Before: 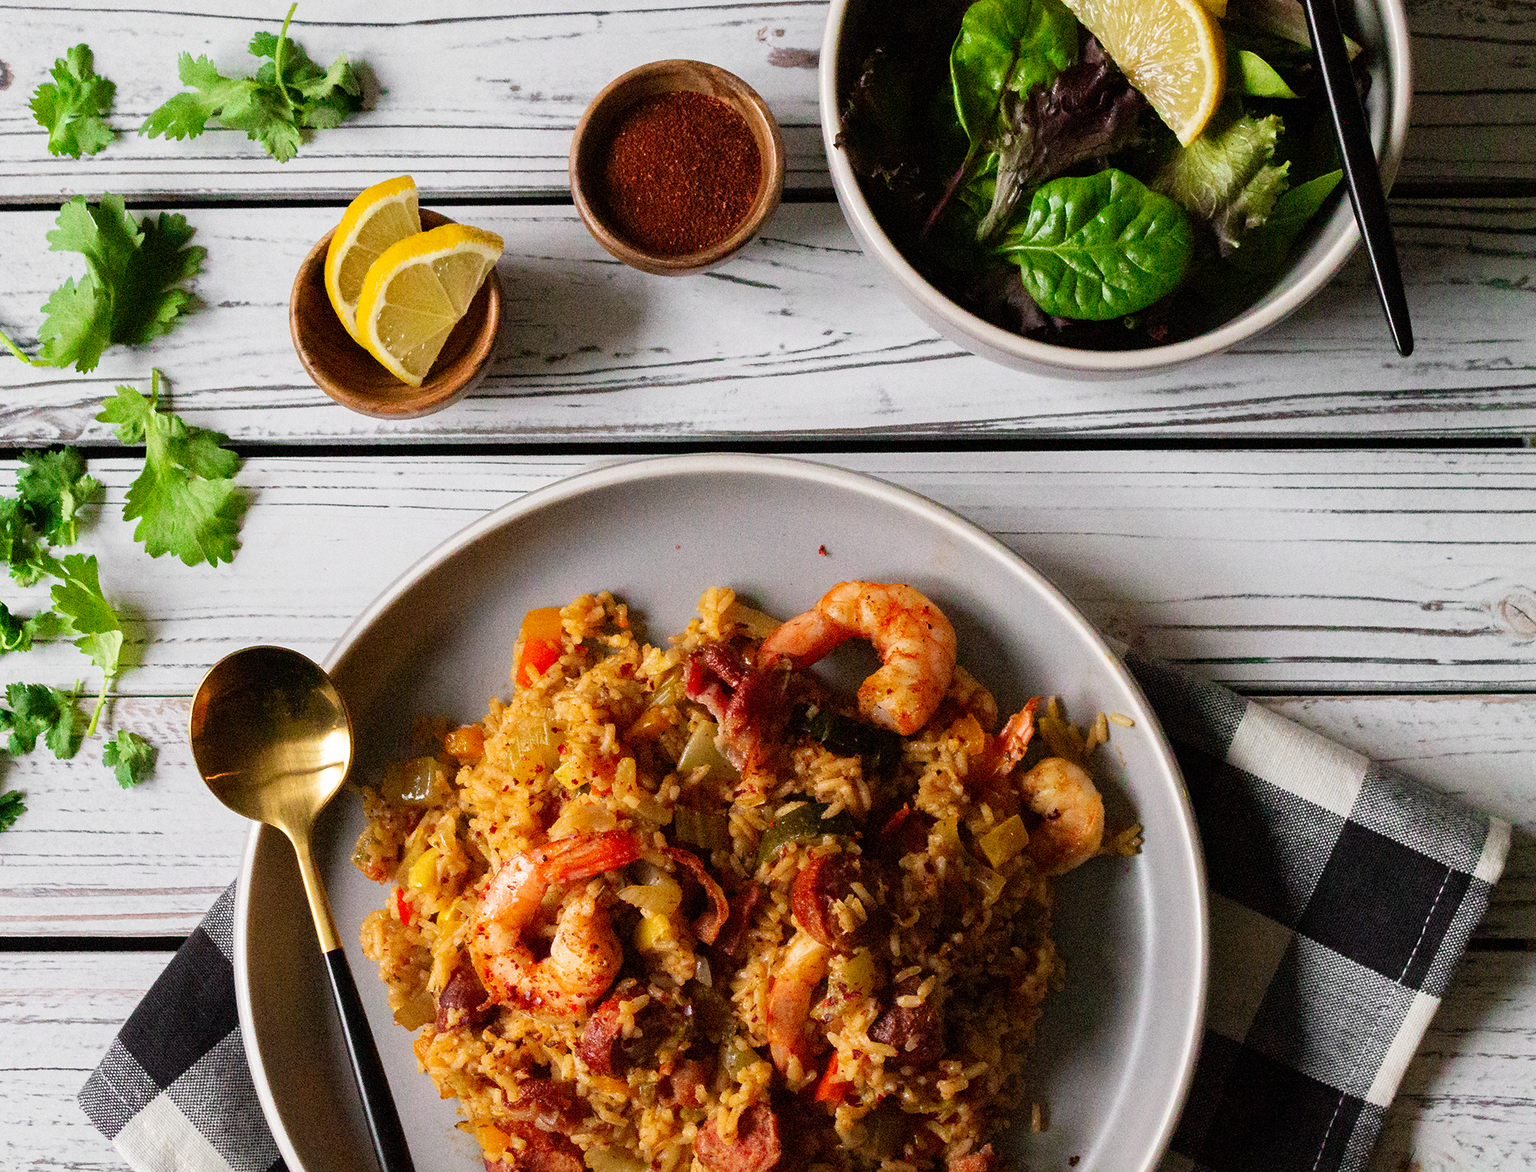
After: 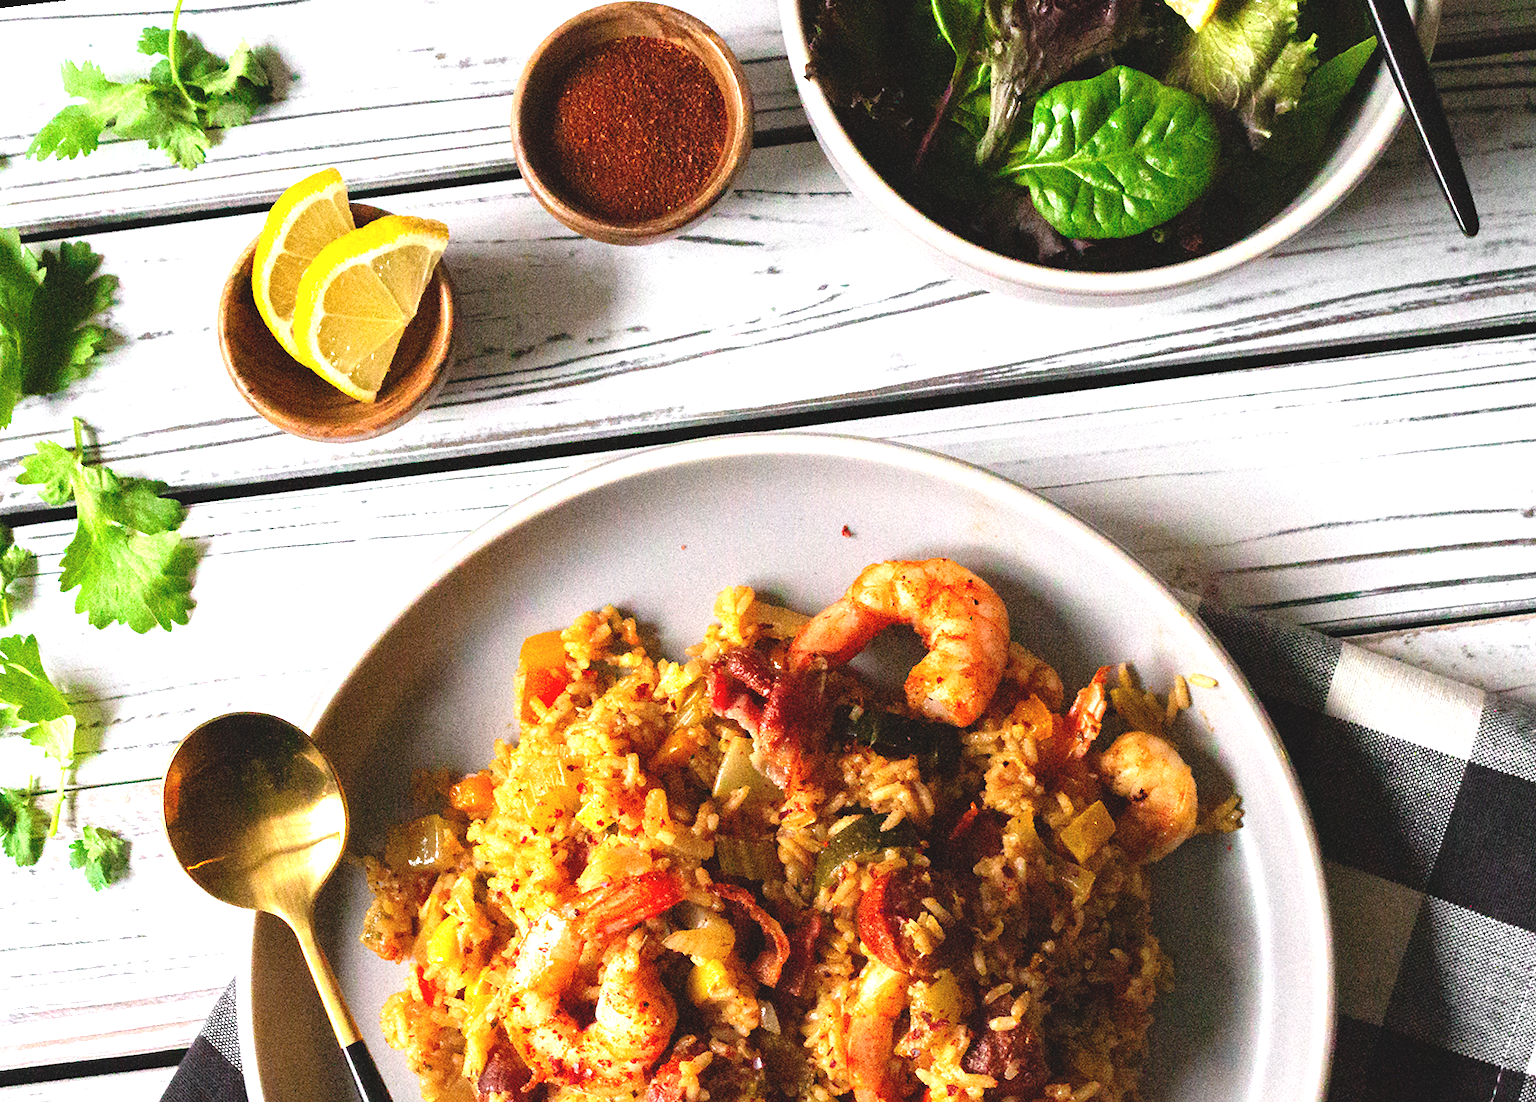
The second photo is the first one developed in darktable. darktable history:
exposure: black level correction -0.005, exposure 1.002 EV, compensate highlight preservation false
rotate and perspective: rotation -6.83°, automatic cropping off
crop: left 7.856%, top 11.836%, right 10.12%, bottom 15.387%
